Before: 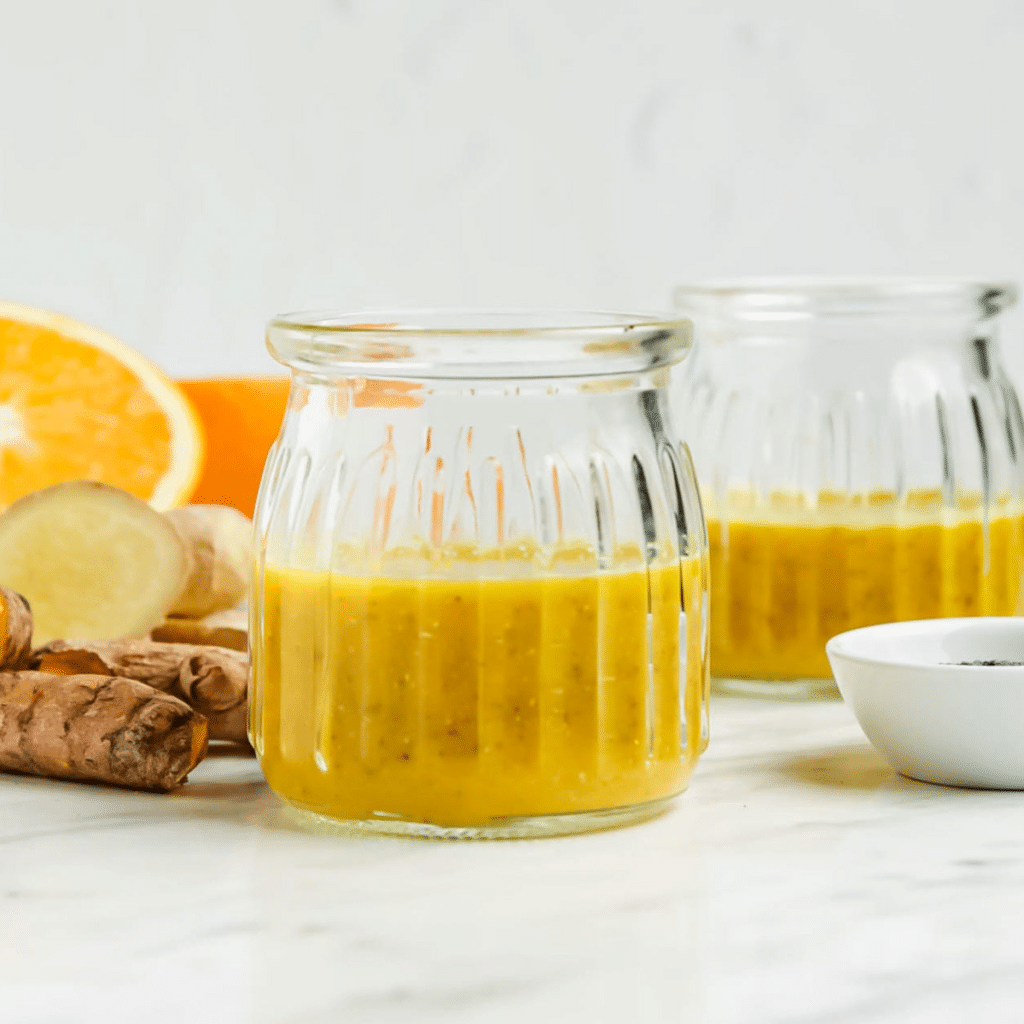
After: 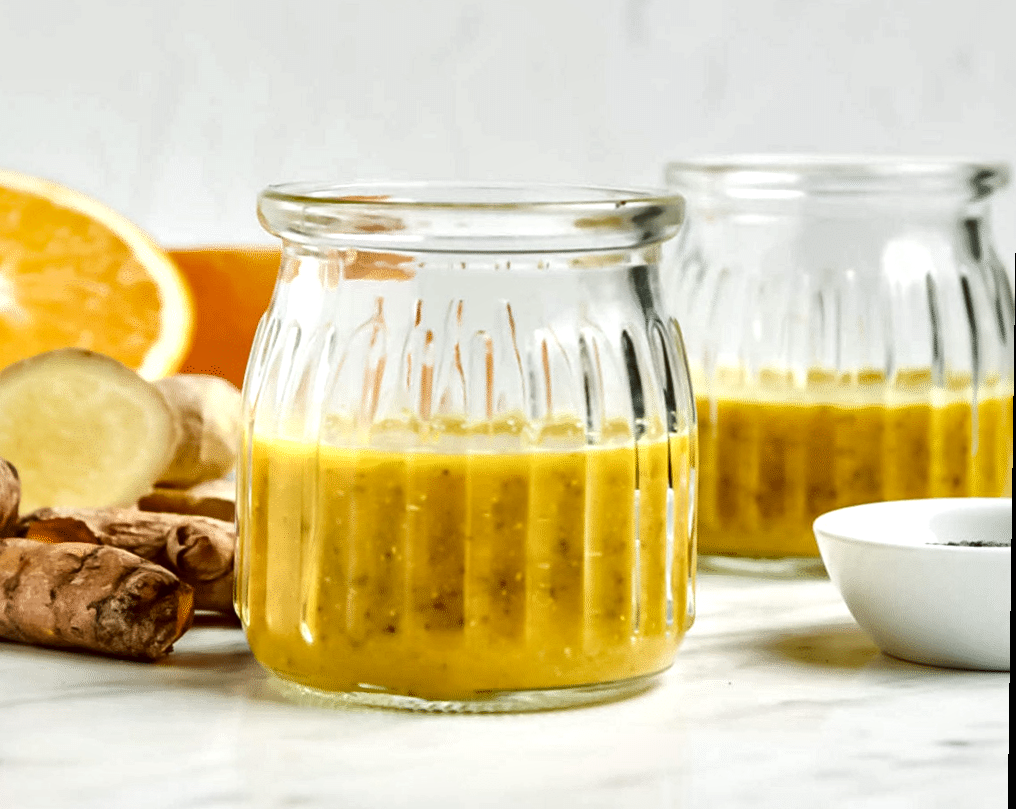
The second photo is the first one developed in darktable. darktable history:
local contrast: mode bilateral grid, contrast 44, coarseness 69, detail 214%, midtone range 0.2
rotate and perspective: rotation 0.8°, automatic cropping off
crop and rotate: left 1.814%, top 12.818%, right 0.25%, bottom 9.225%
